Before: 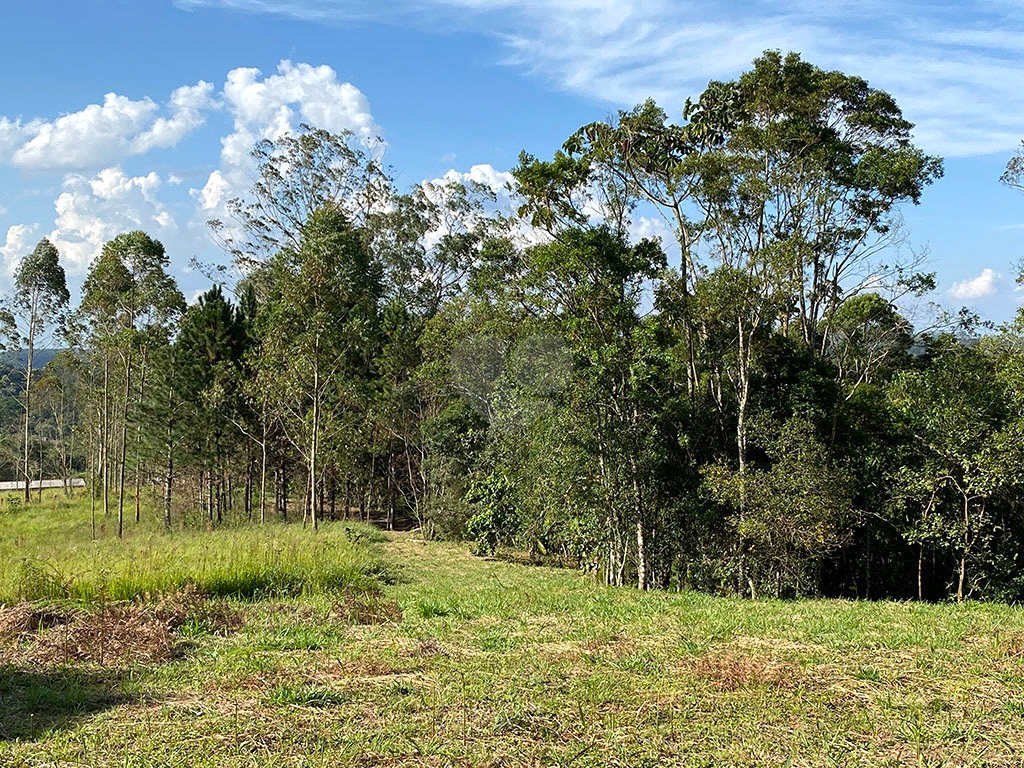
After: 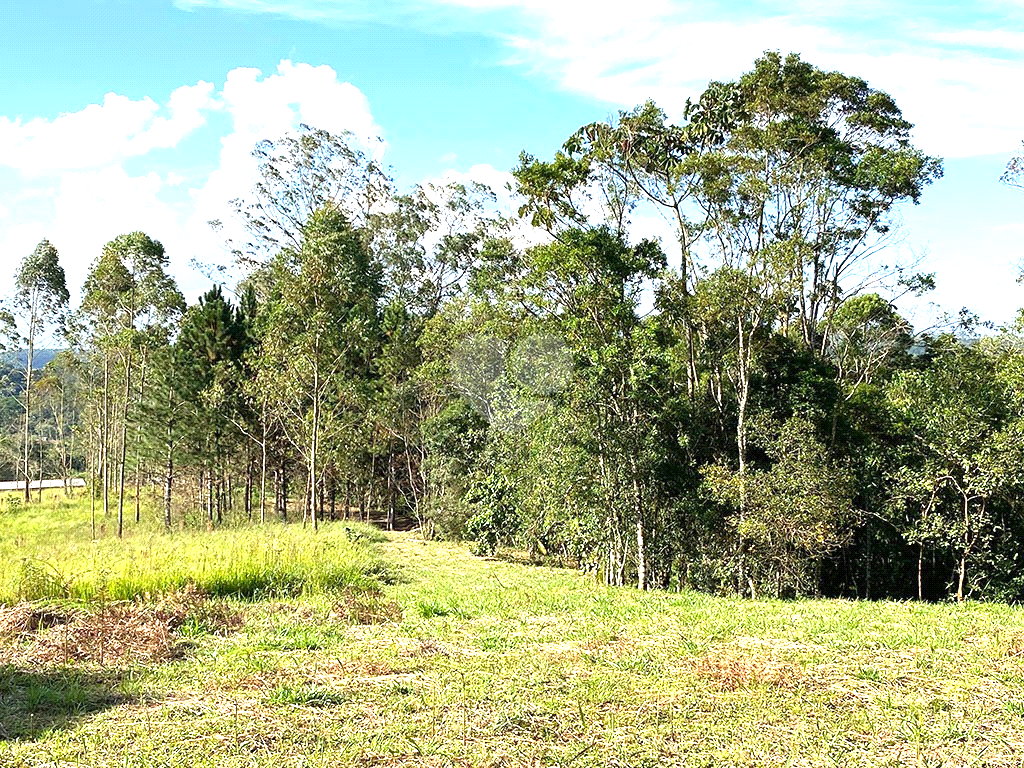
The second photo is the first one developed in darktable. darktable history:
exposure: black level correction 0, exposure 1.298 EV, compensate exposure bias true, compensate highlight preservation false
